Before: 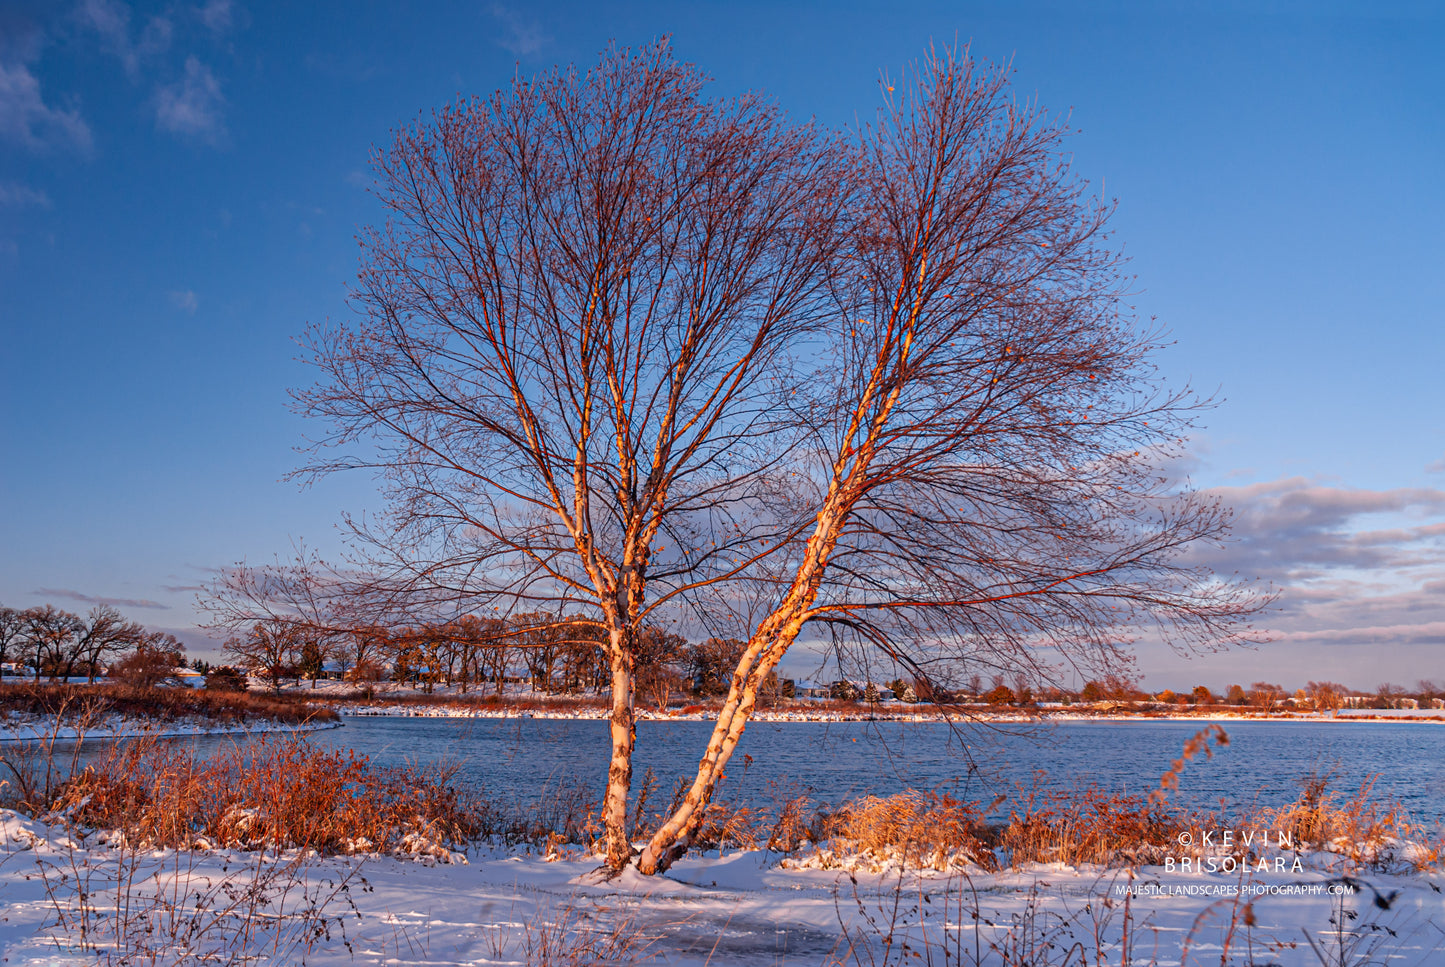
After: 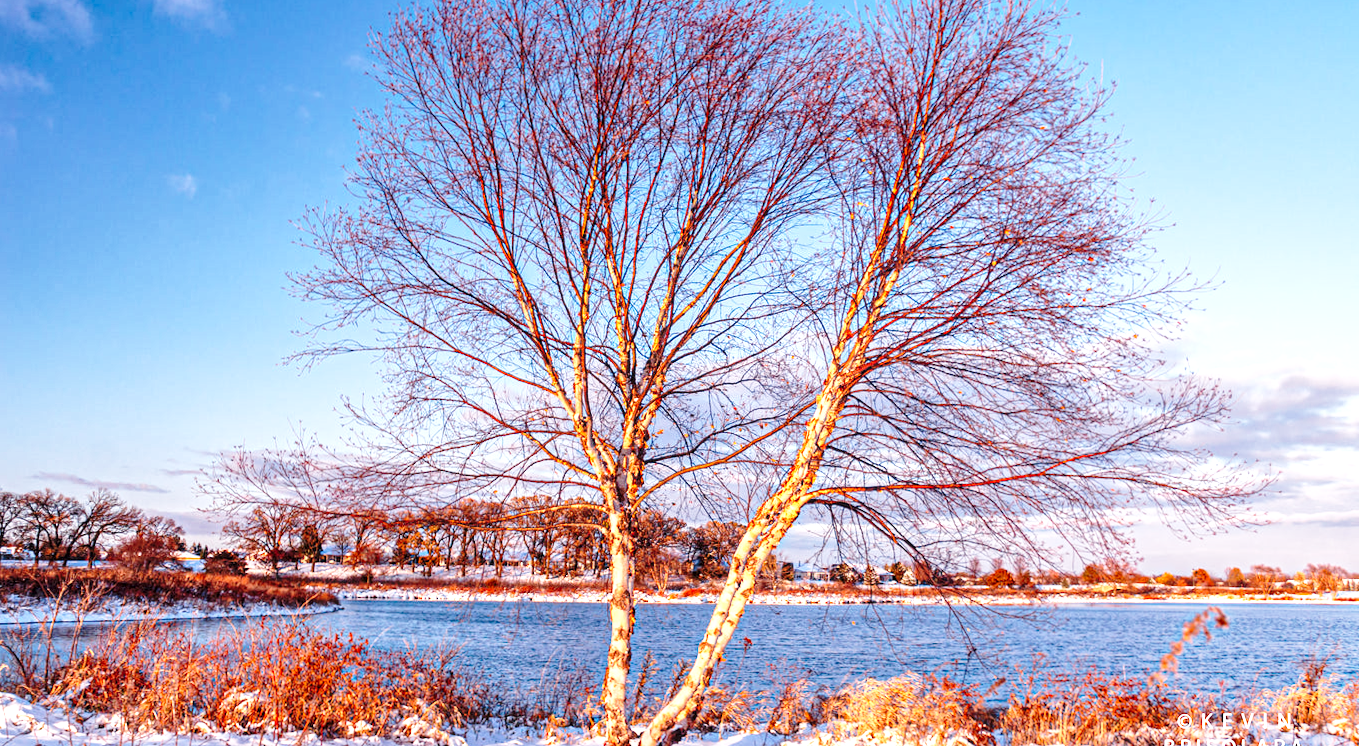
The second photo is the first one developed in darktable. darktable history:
crop and rotate: angle 0.073°, top 12.033%, right 5.718%, bottom 10.658%
exposure: exposure 0.643 EV, compensate highlight preservation false
base curve: curves: ch0 [(0, 0) (0.028, 0.03) (0.121, 0.232) (0.46, 0.748) (0.859, 0.968) (1, 1)], preserve colors none
local contrast: highlights 99%, shadows 86%, detail 160%, midtone range 0.2
